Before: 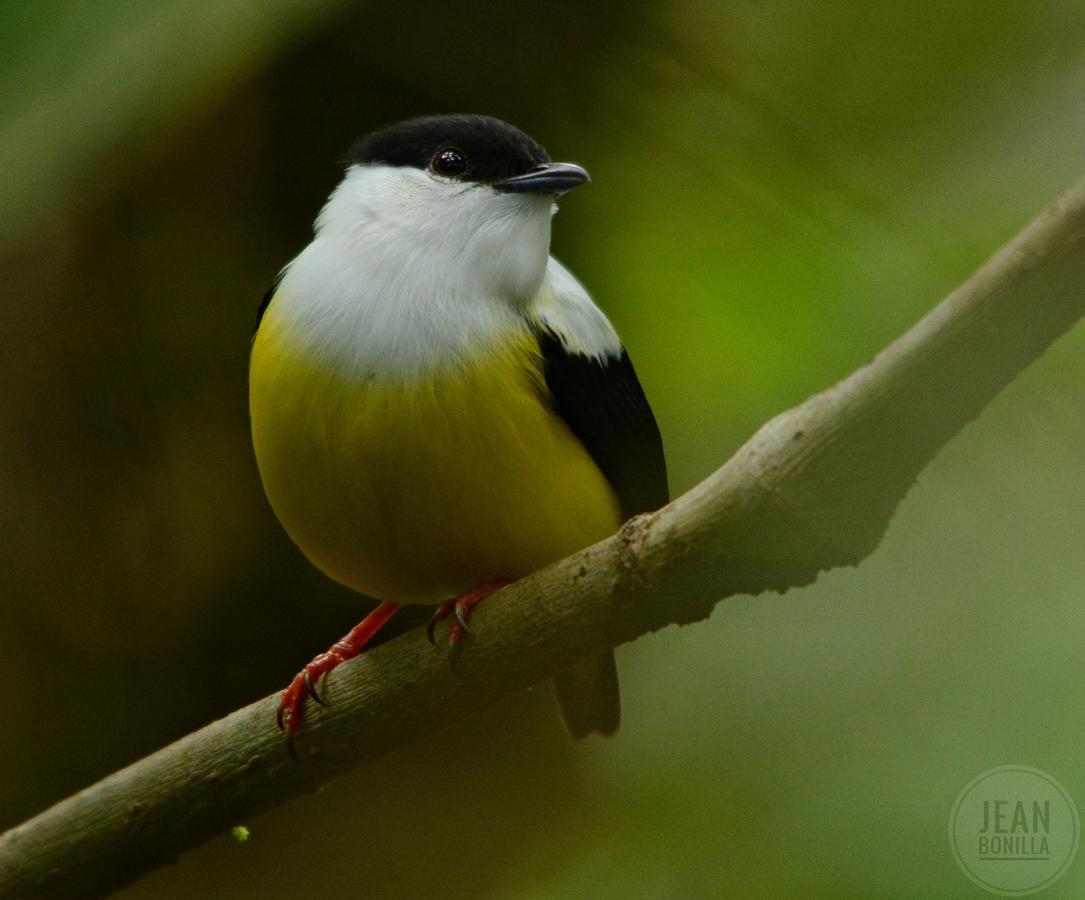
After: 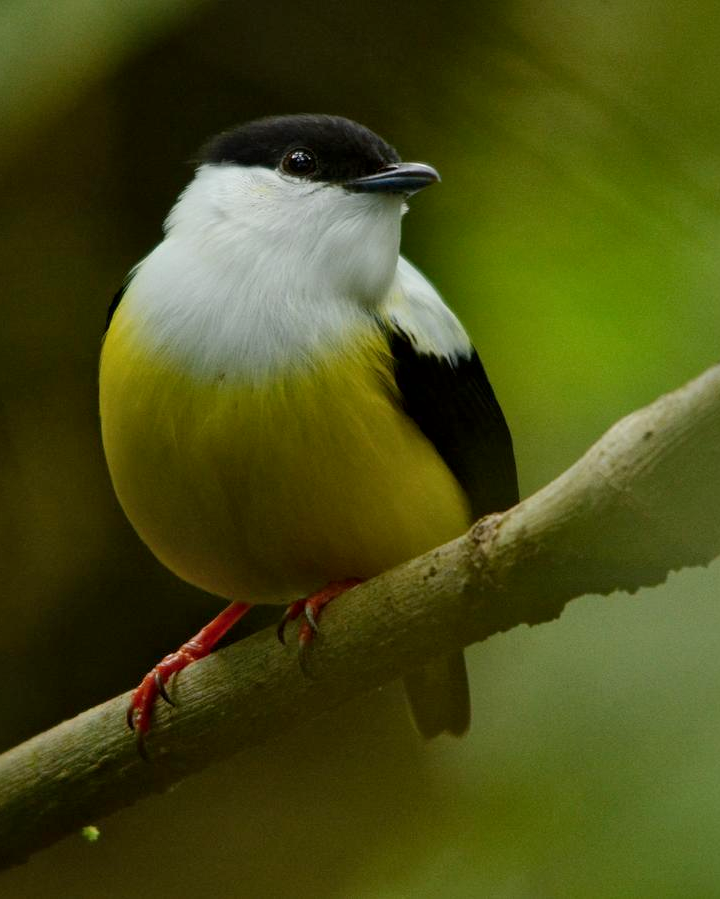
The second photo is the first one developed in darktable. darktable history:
levels: levels [0, 0.478, 1]
local contrast: mode bilateral grid, contrast 24, coarseness 49, detail 123%, midtone range 0.2
crop and rotate: left 13.883%, right 19.725%
